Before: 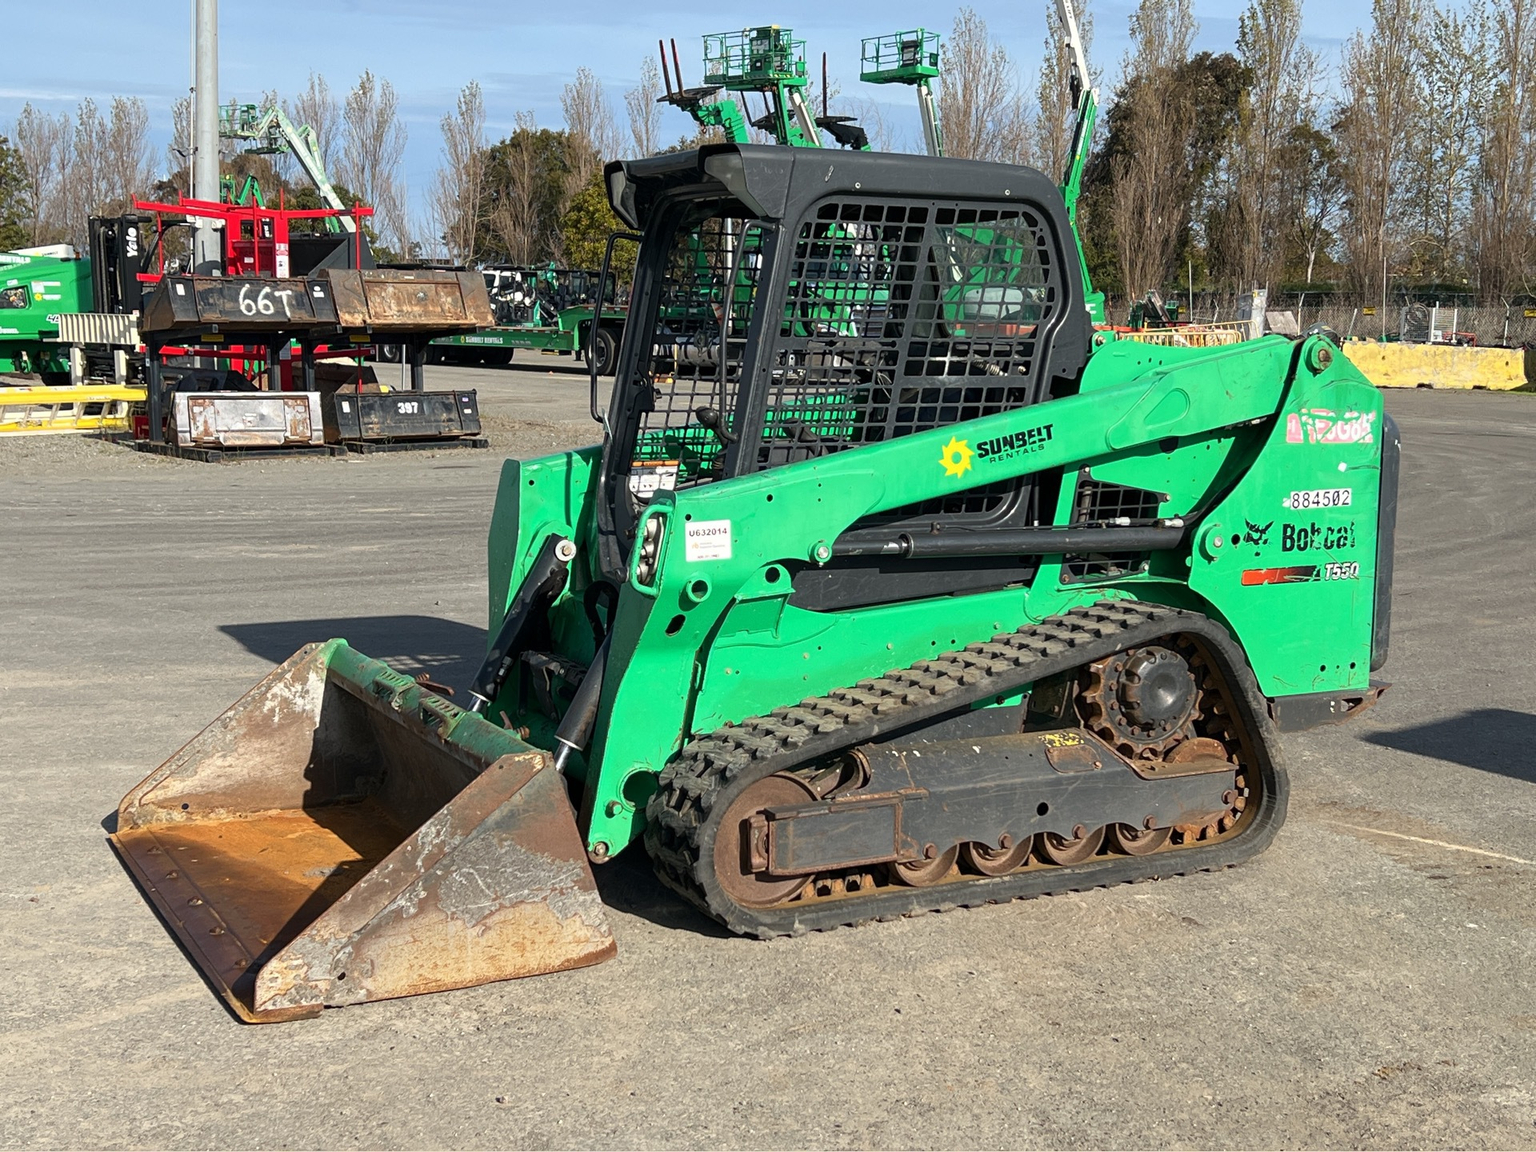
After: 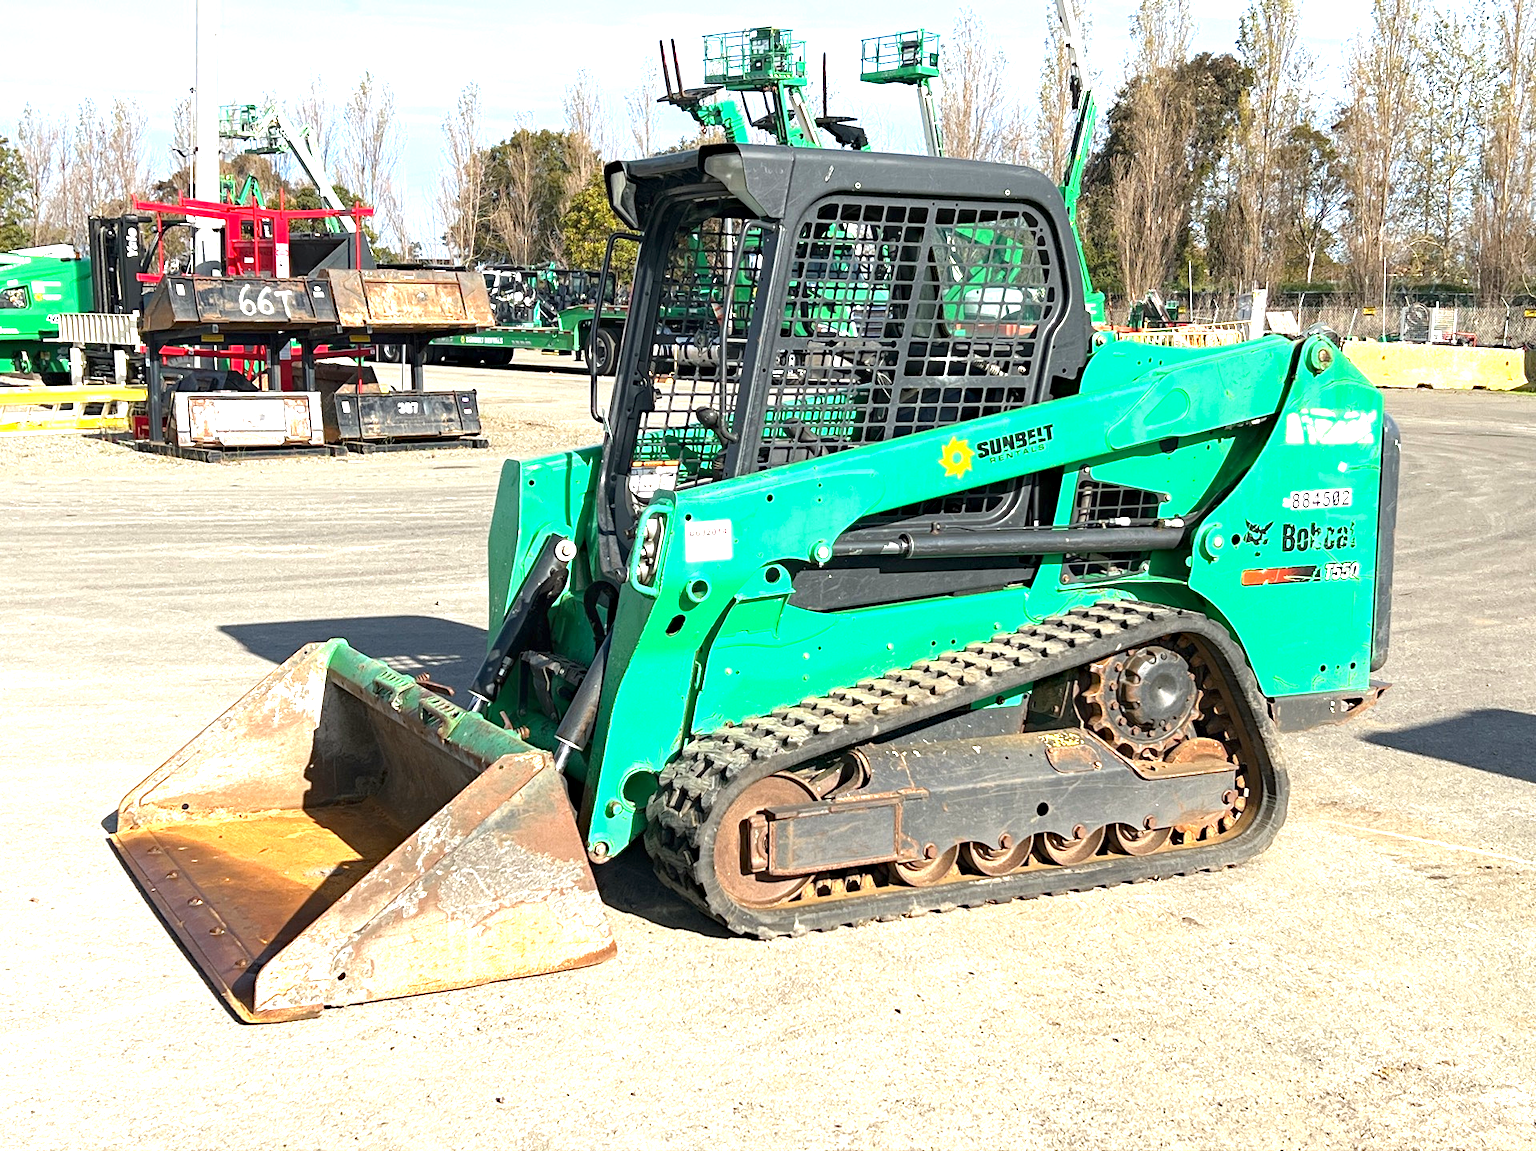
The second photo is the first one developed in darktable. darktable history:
haze removal: adaptive false
exposure: black level correction 0, exposure 1.5 EV, compensate exposure bias true, compensate highlight preservation false
